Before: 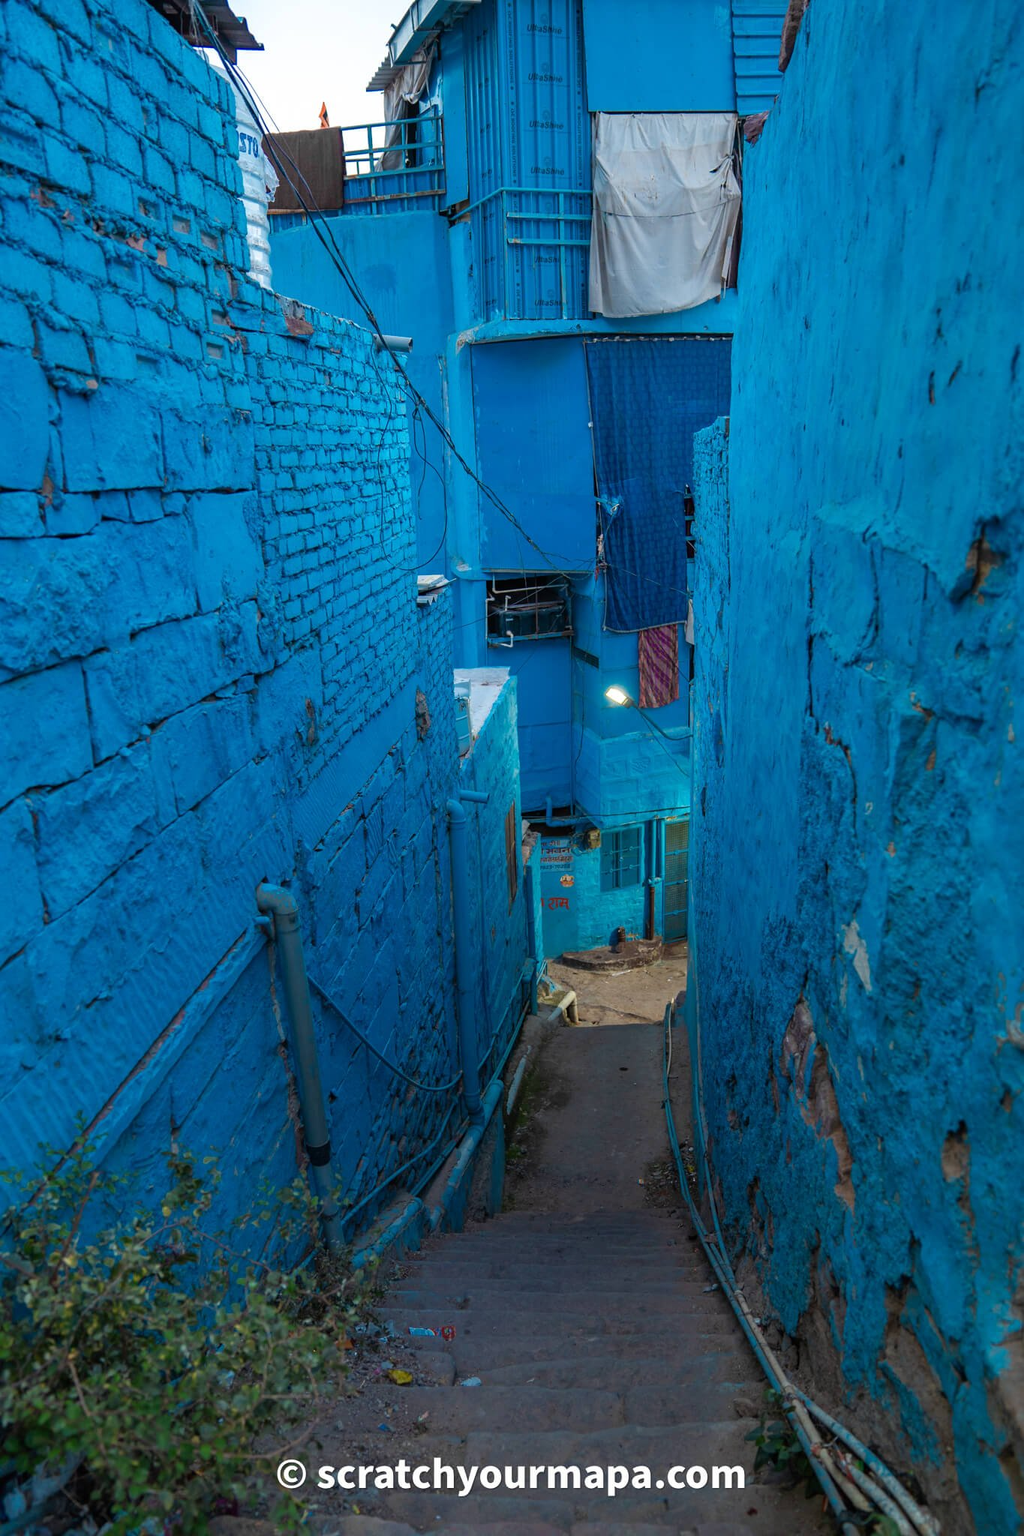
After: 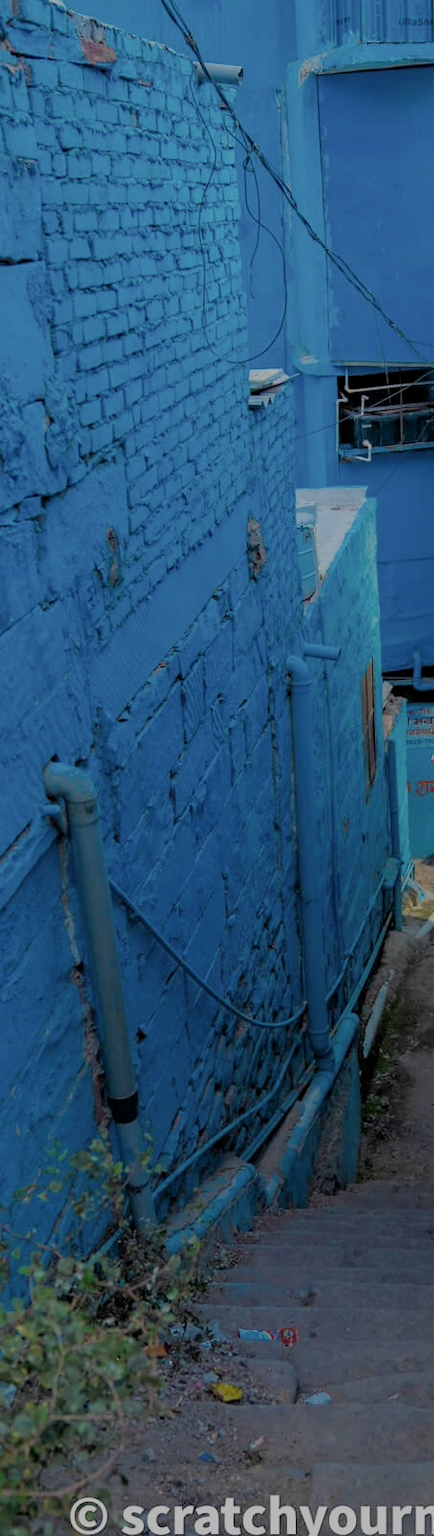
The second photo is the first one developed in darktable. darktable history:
filmic rgb: black relative exposure -7.02 EV, white relative exposure 6.03 EV, target black luminance 0%, hardness 2.77, latitude 61.09%, contrast 0.689, highlights saturation mix 10.8%, shadows ↔ highlights balance -0.112%
crop and rotate: left 21.742%, top 18.622%, right 44.982%, bottom 2.972%
